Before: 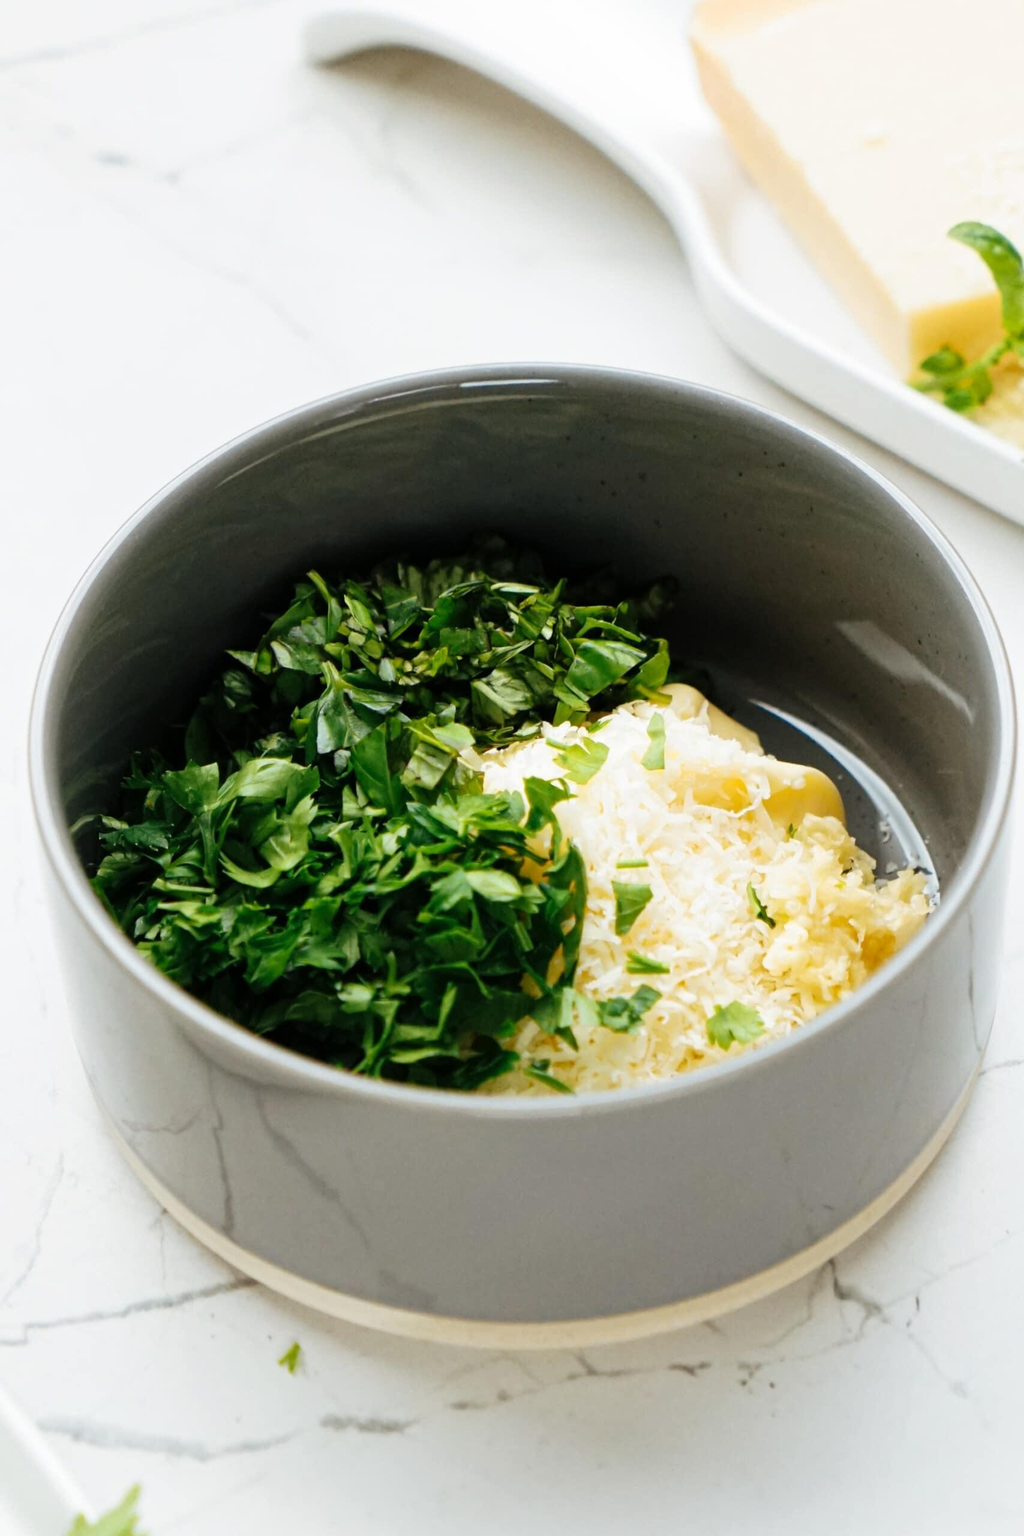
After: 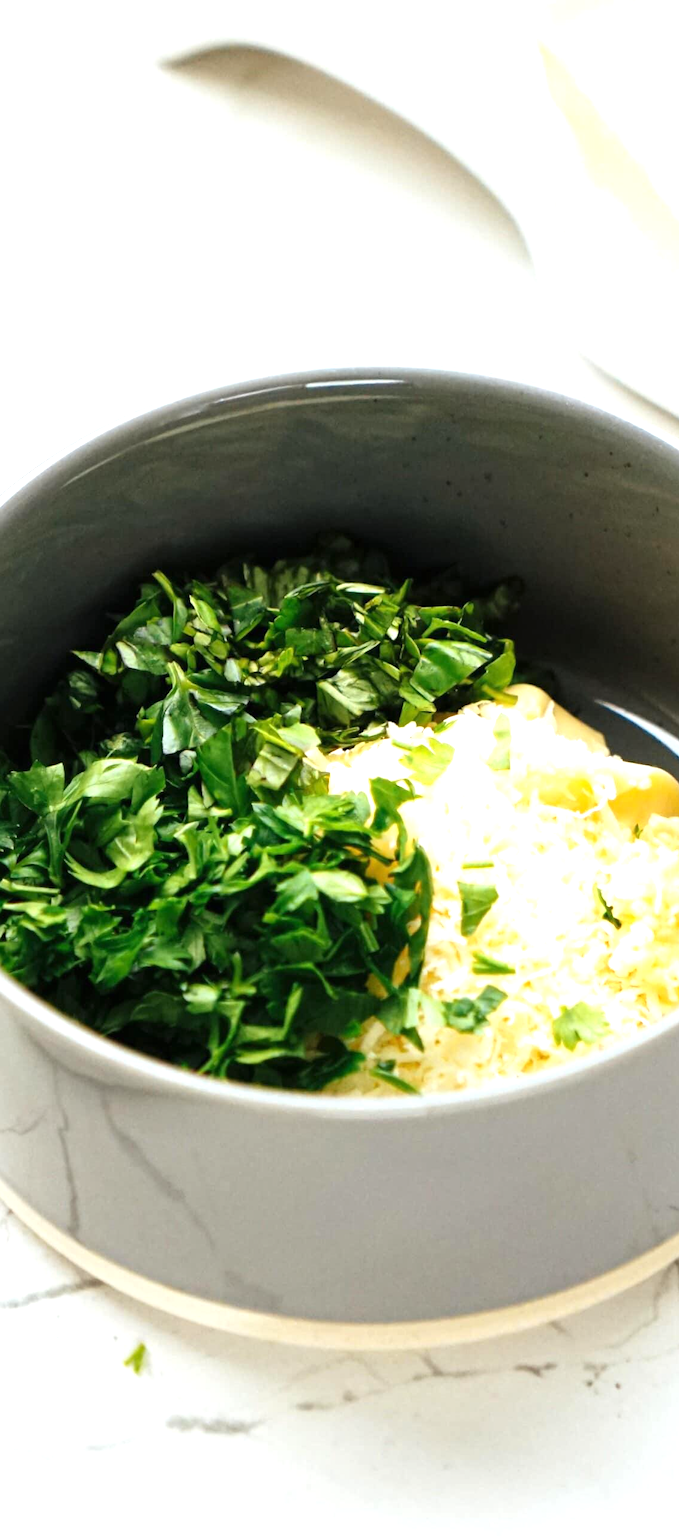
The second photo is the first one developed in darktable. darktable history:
crop and rotate: left 15.149%, right 18.5%
exposure: black level correction 0, exposure 0.692 EV, compensate exposure bias true, compensate highlight preservation false
